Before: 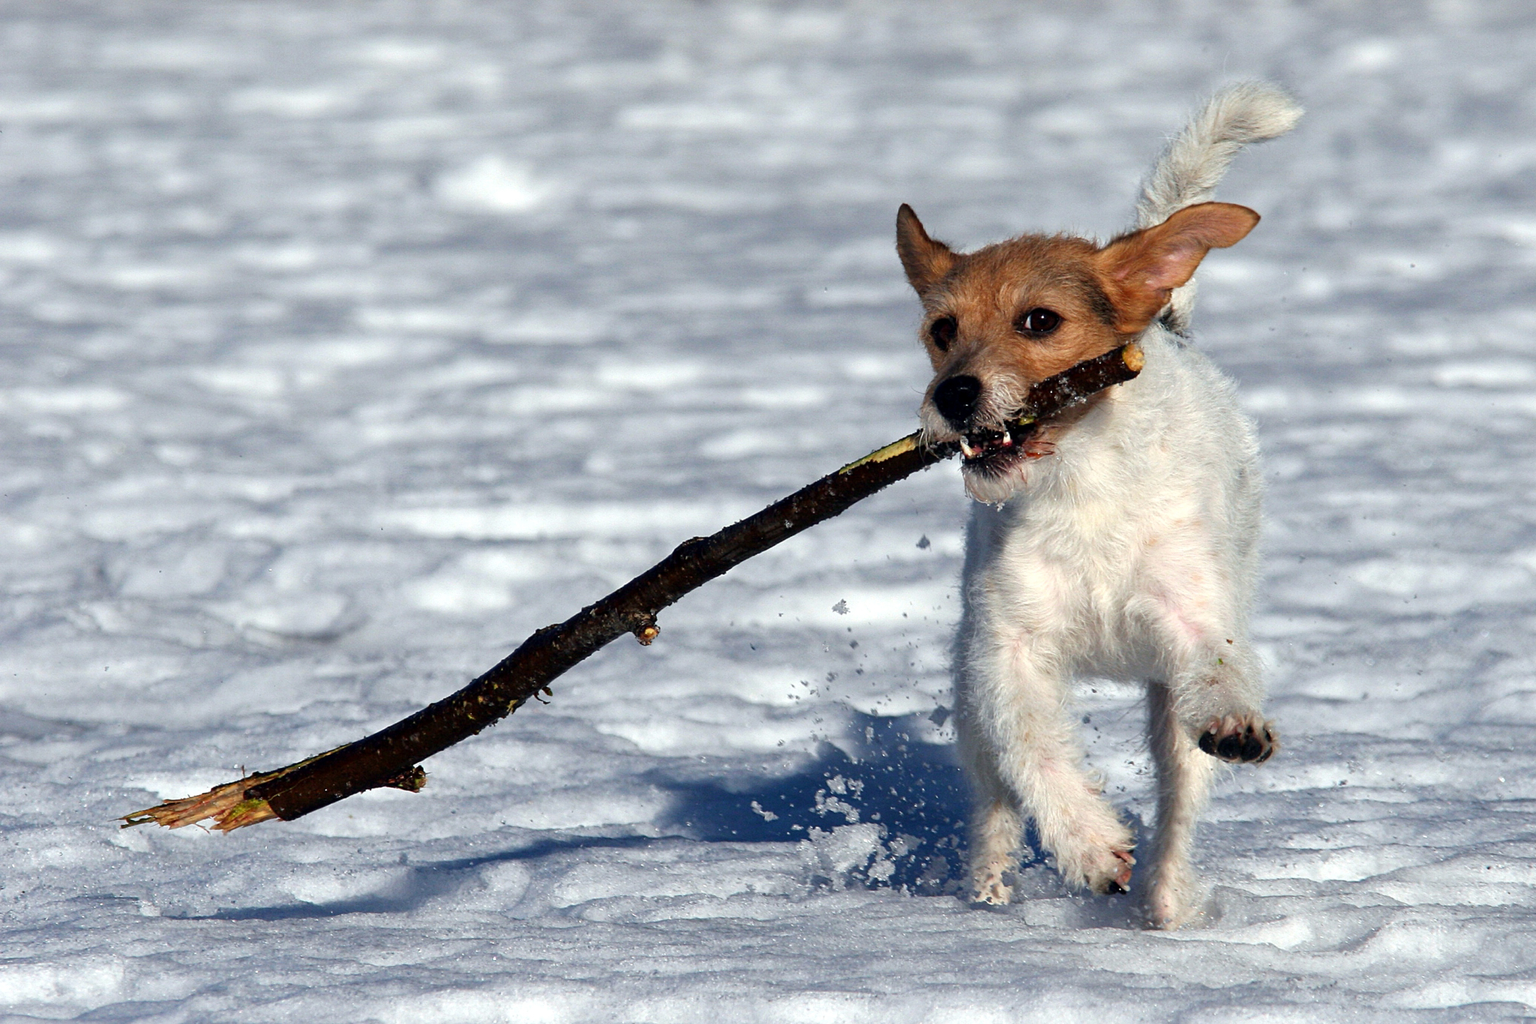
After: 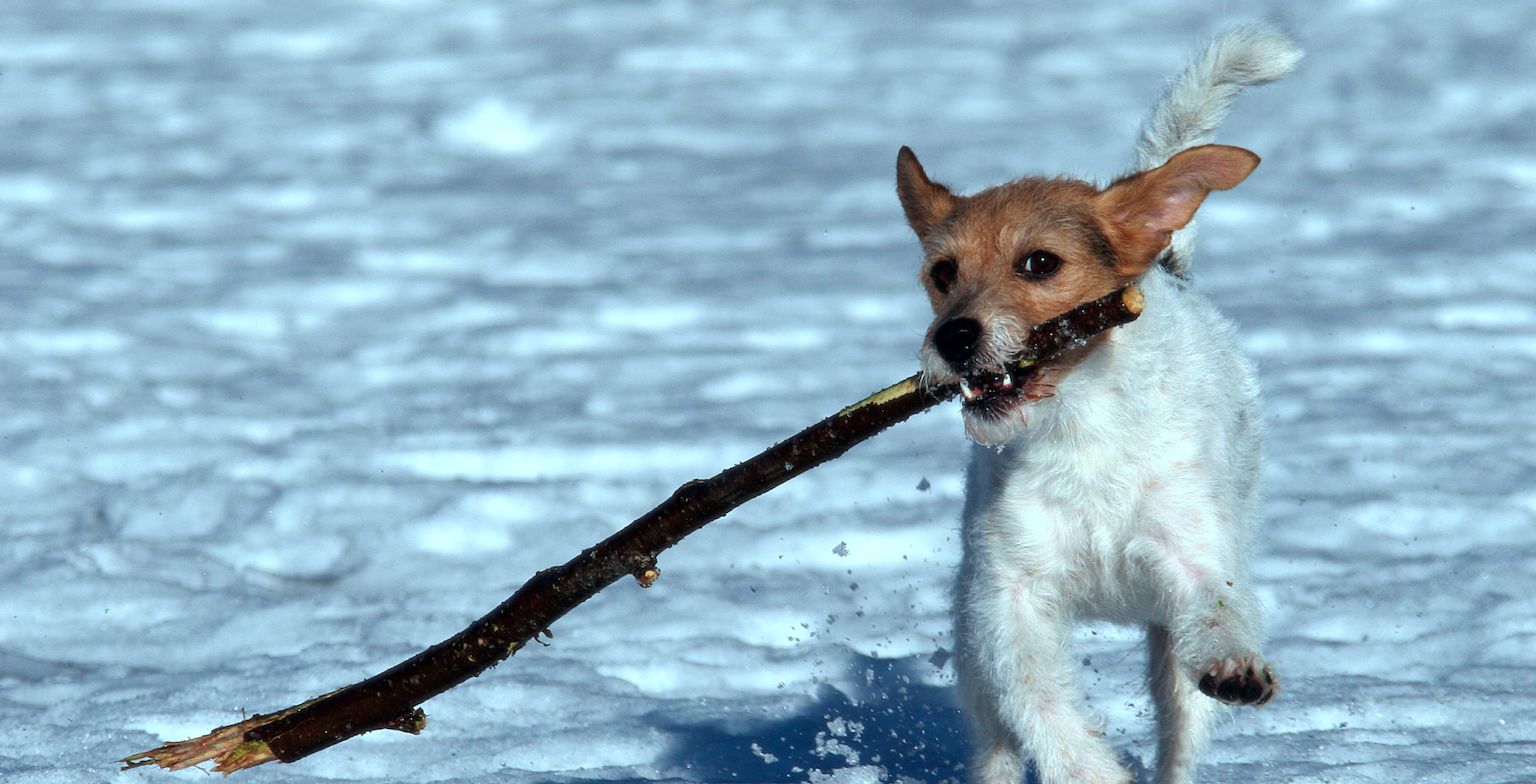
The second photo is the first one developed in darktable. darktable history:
shadows and highlights: shadows 37.27, highlights -28.18, soften with gaussian
color correction: highlights a* -11.71, highlights b* -15.58
soften: size 10%, saturation 50%, brightness 0.2 EV, mix 10%
crop: top 5.667%, bottom 17.637%
